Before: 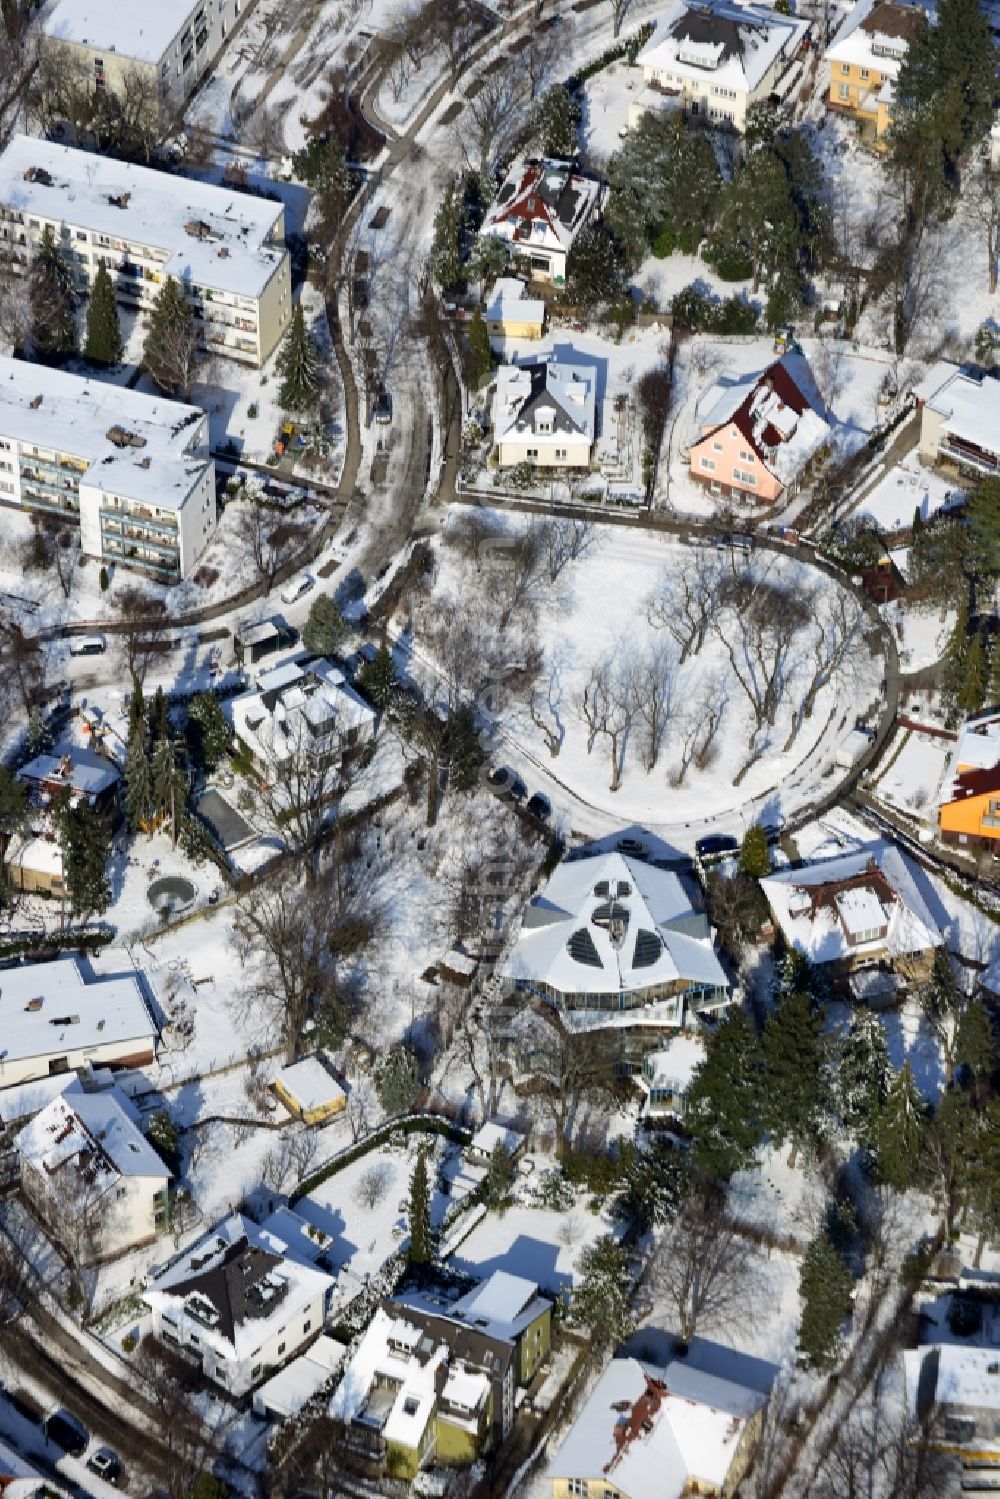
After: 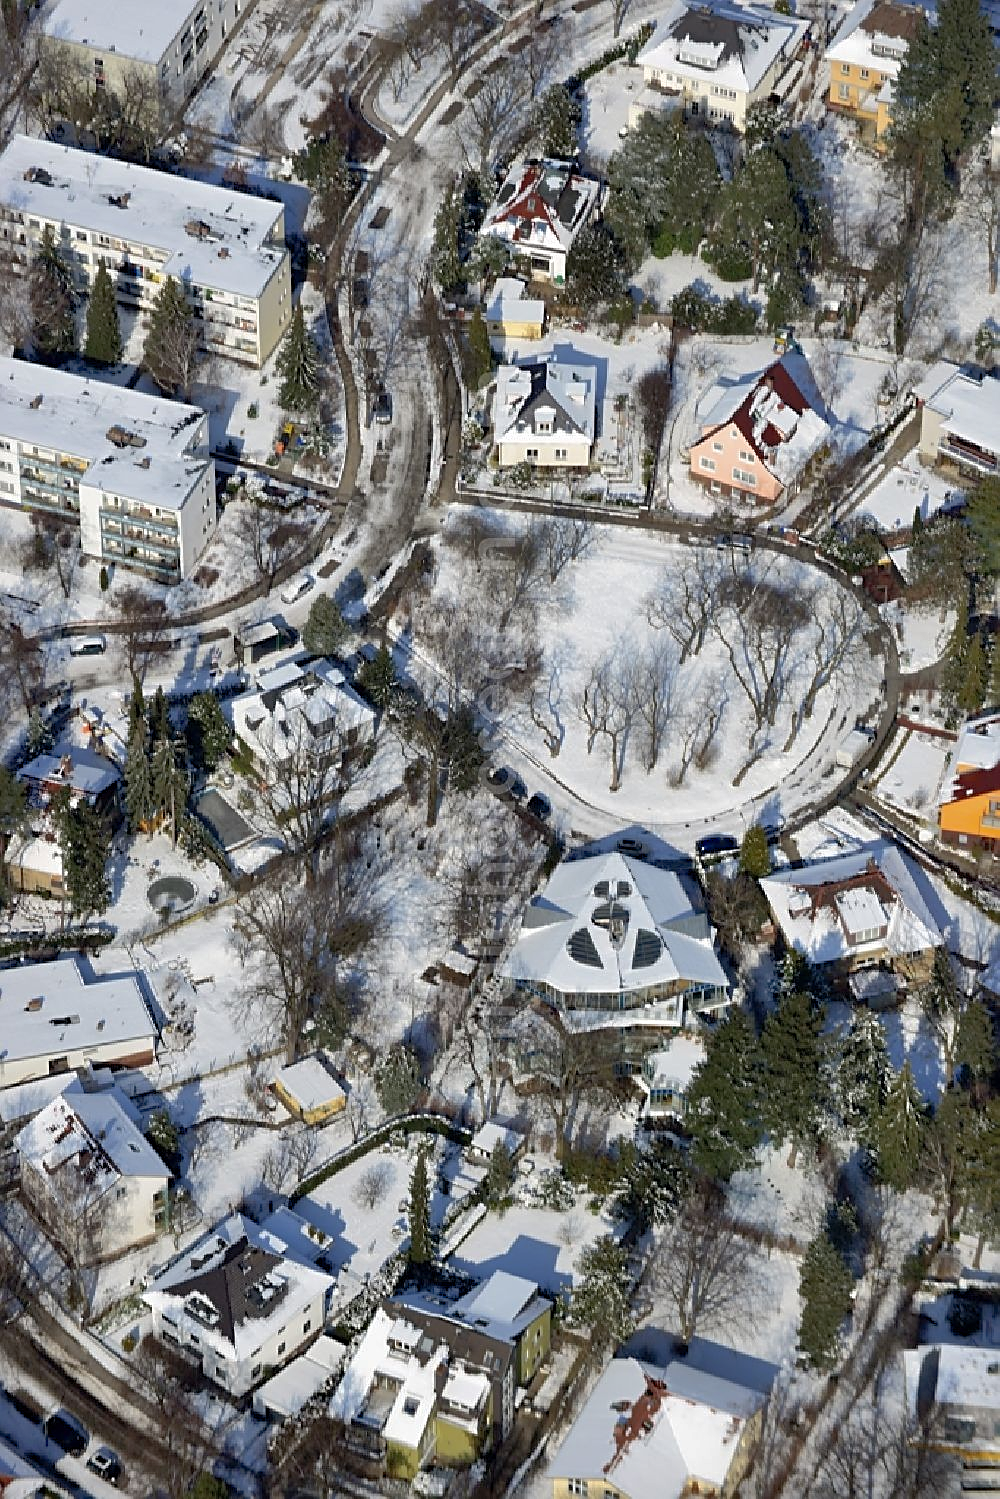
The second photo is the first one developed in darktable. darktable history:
sharpen: on, module defaults
contrast brightness saturation: saturation -0.058
shadows and highlights: highlights color adjustment 40.24%
